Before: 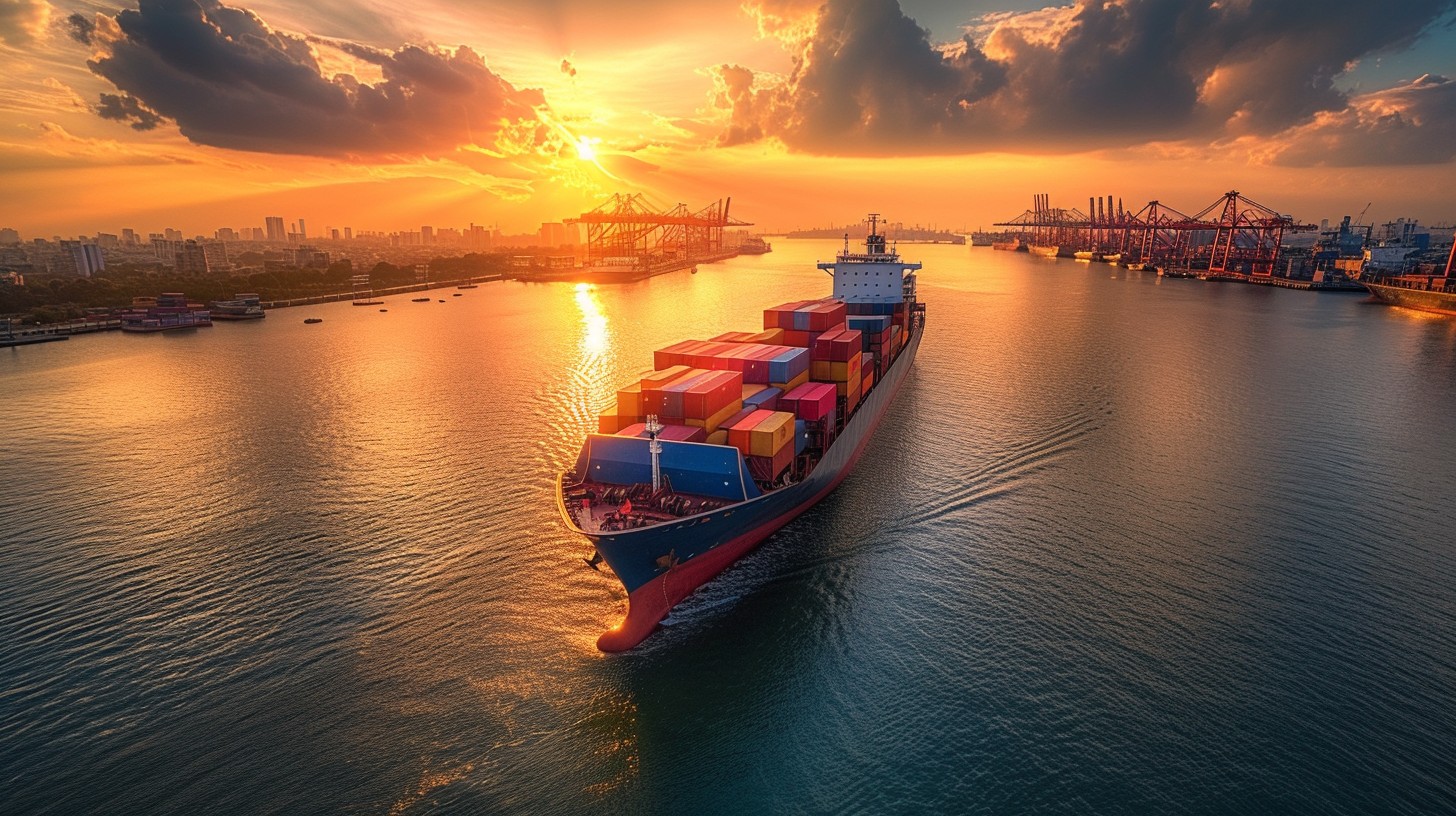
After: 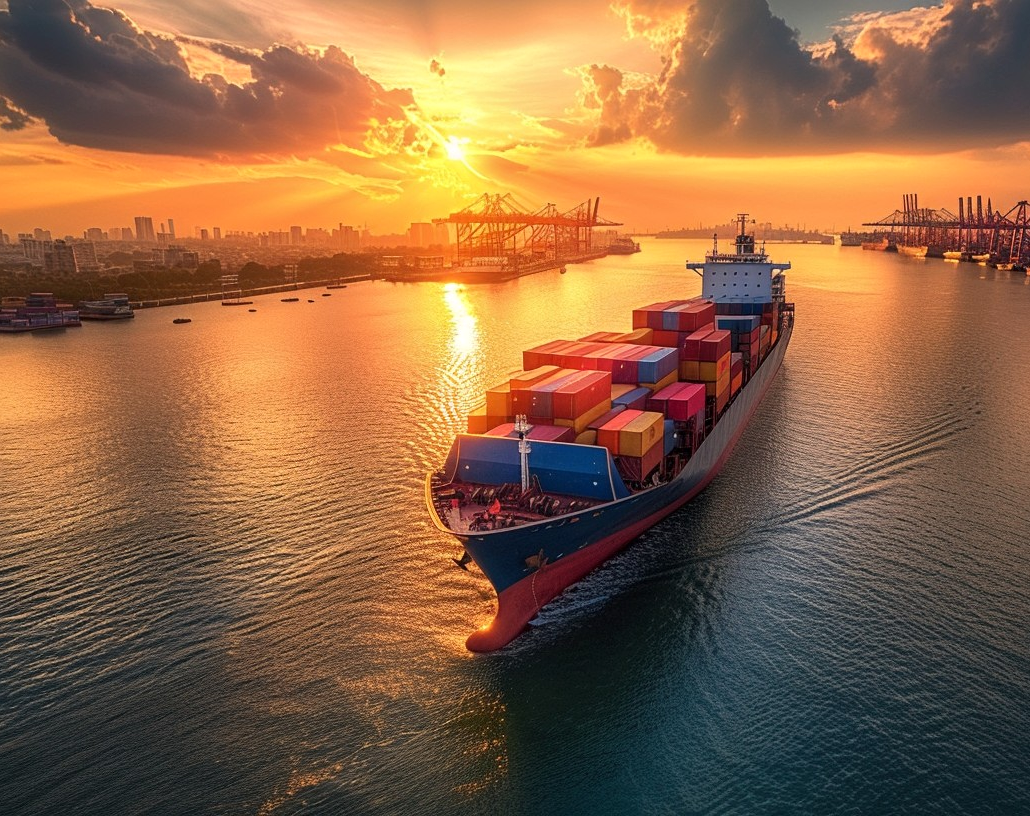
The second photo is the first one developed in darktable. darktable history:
local contrast: mode bilateral grid, contrast 28, coarseness 16, detail 115%, midtone range 0.2
crop and rotate: left 9.061%, right 20.142%
